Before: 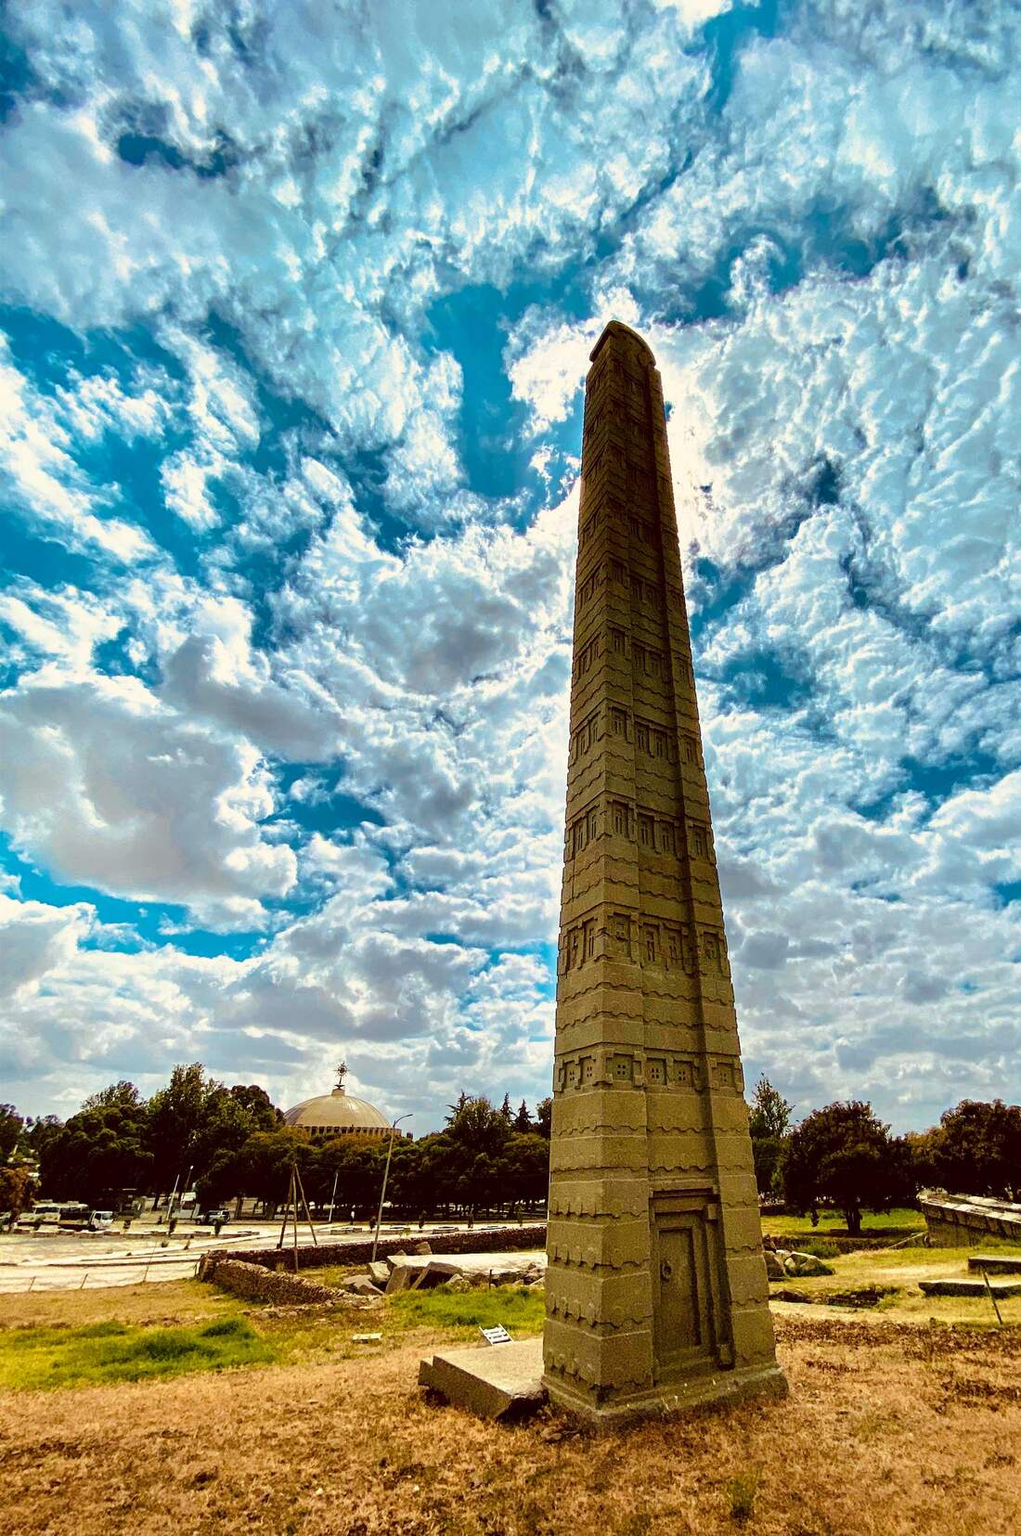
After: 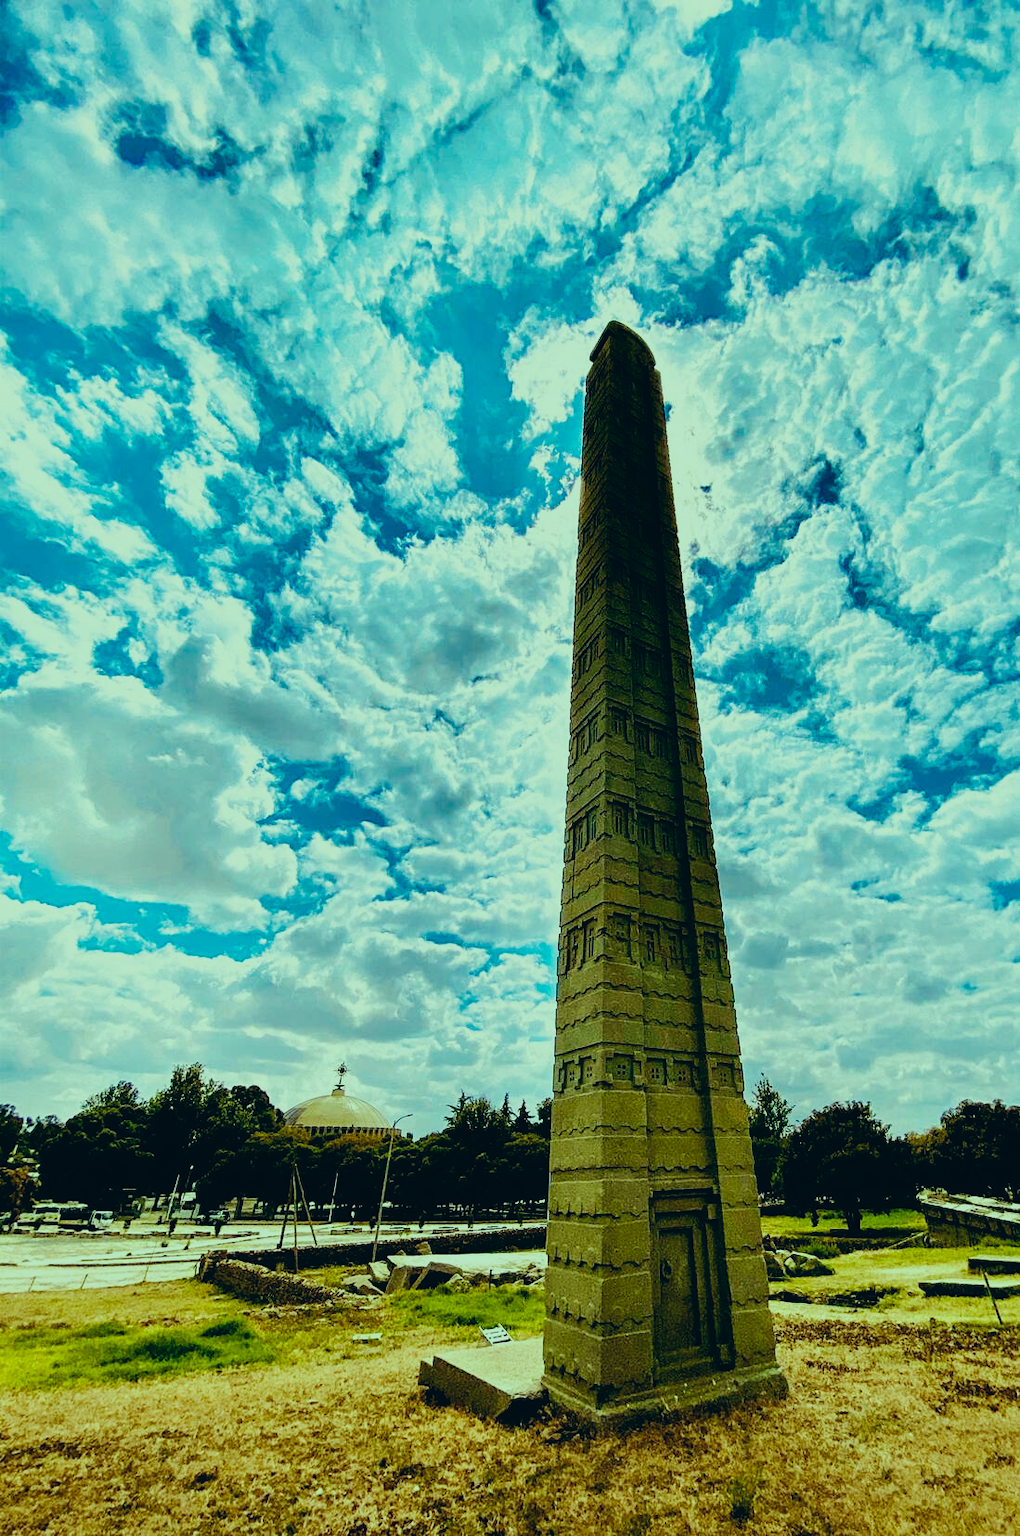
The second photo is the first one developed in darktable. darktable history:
color correction: highlights a* -20.08, highlights b* 9.8, shadows a* -20.4, shadows b* -10.76
sigmoid: contrast 1.6, skew -0.2, preserve hue 0%, red attenuation 0.1, red rotation 0.035, green attenuation 0.1, green rotation -0.017, blue attenuation 0.15, blue rotation -0.052, base primaries Rec2020
